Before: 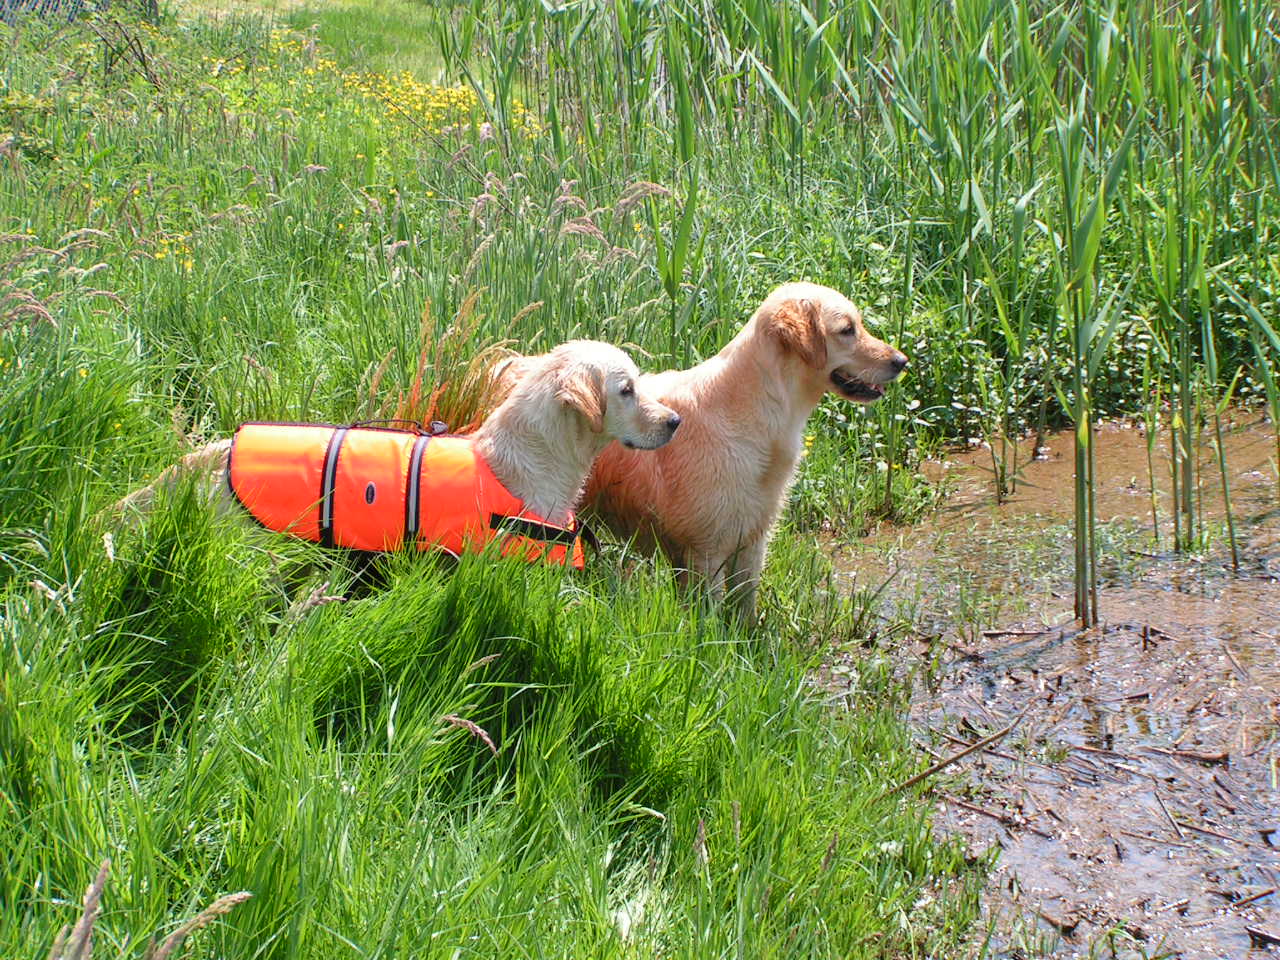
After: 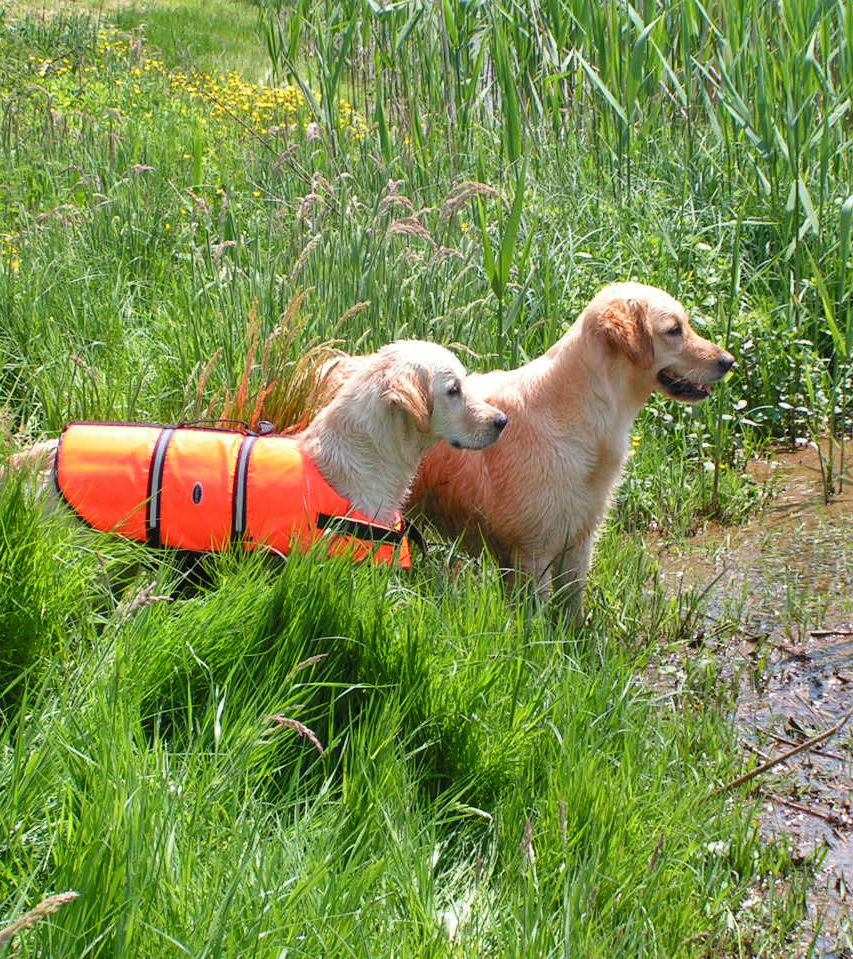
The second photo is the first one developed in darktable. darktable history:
crop and rotate: left 13.537%, right 19.796%
shadows and highlights: soften with gaussian
